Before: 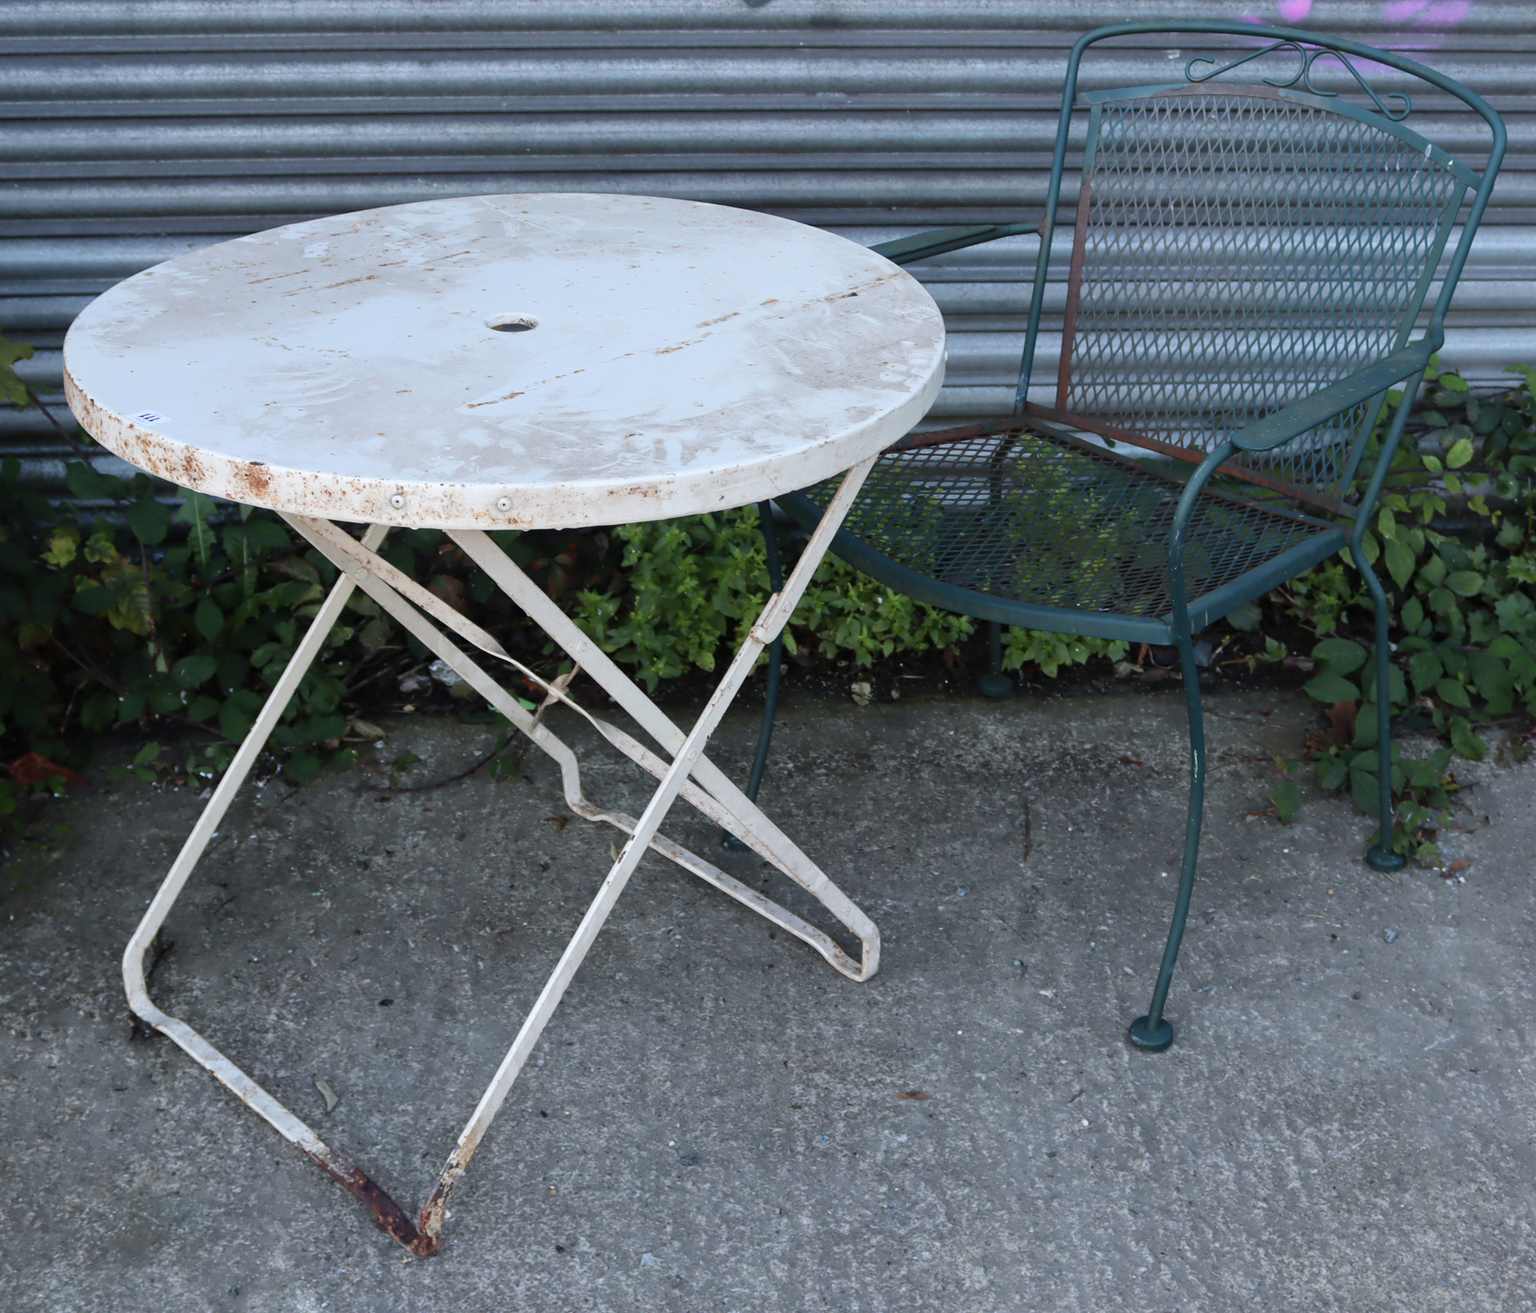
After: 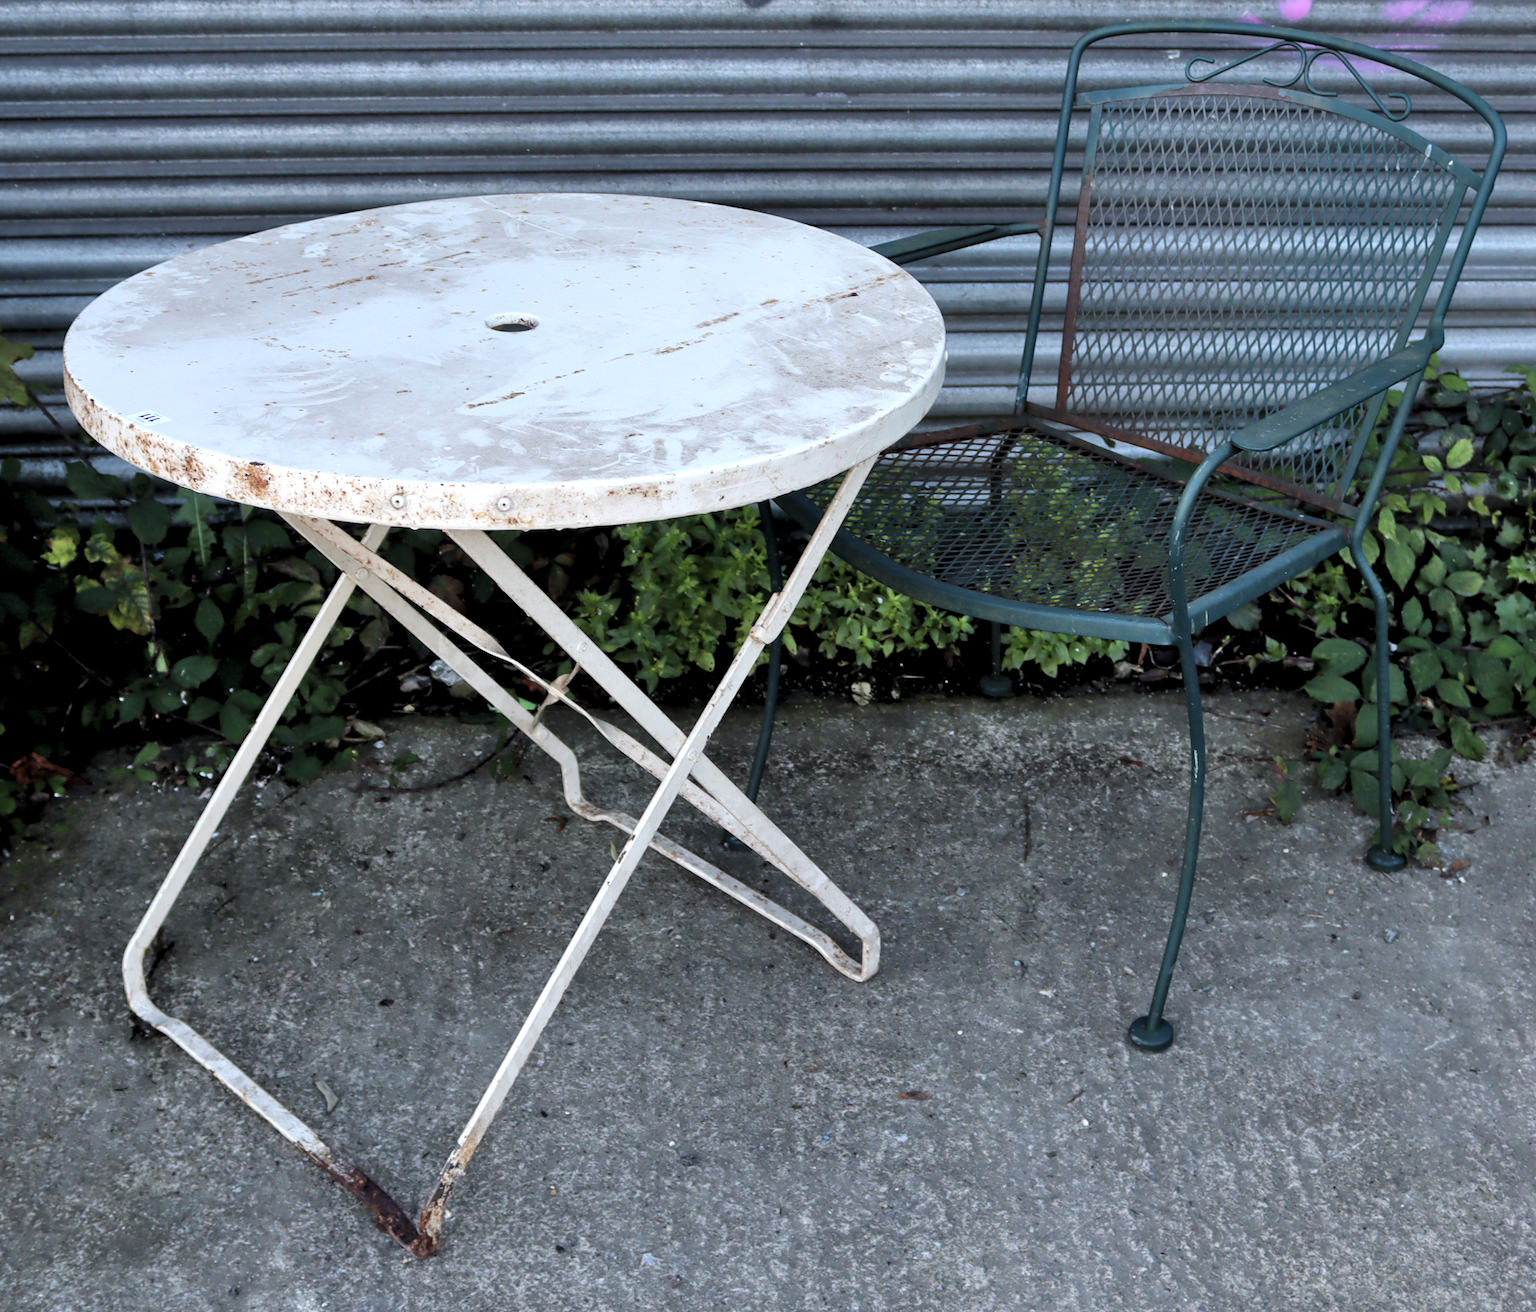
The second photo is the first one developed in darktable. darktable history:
shadows and highlights: shadows 52.1, highlights -28.43, soften with gaussian
local contrast: highlights 100%, shadows 100%, detail 119%, midtone range 0.2
levels: levels [0.062, 0.494, 0.925]
